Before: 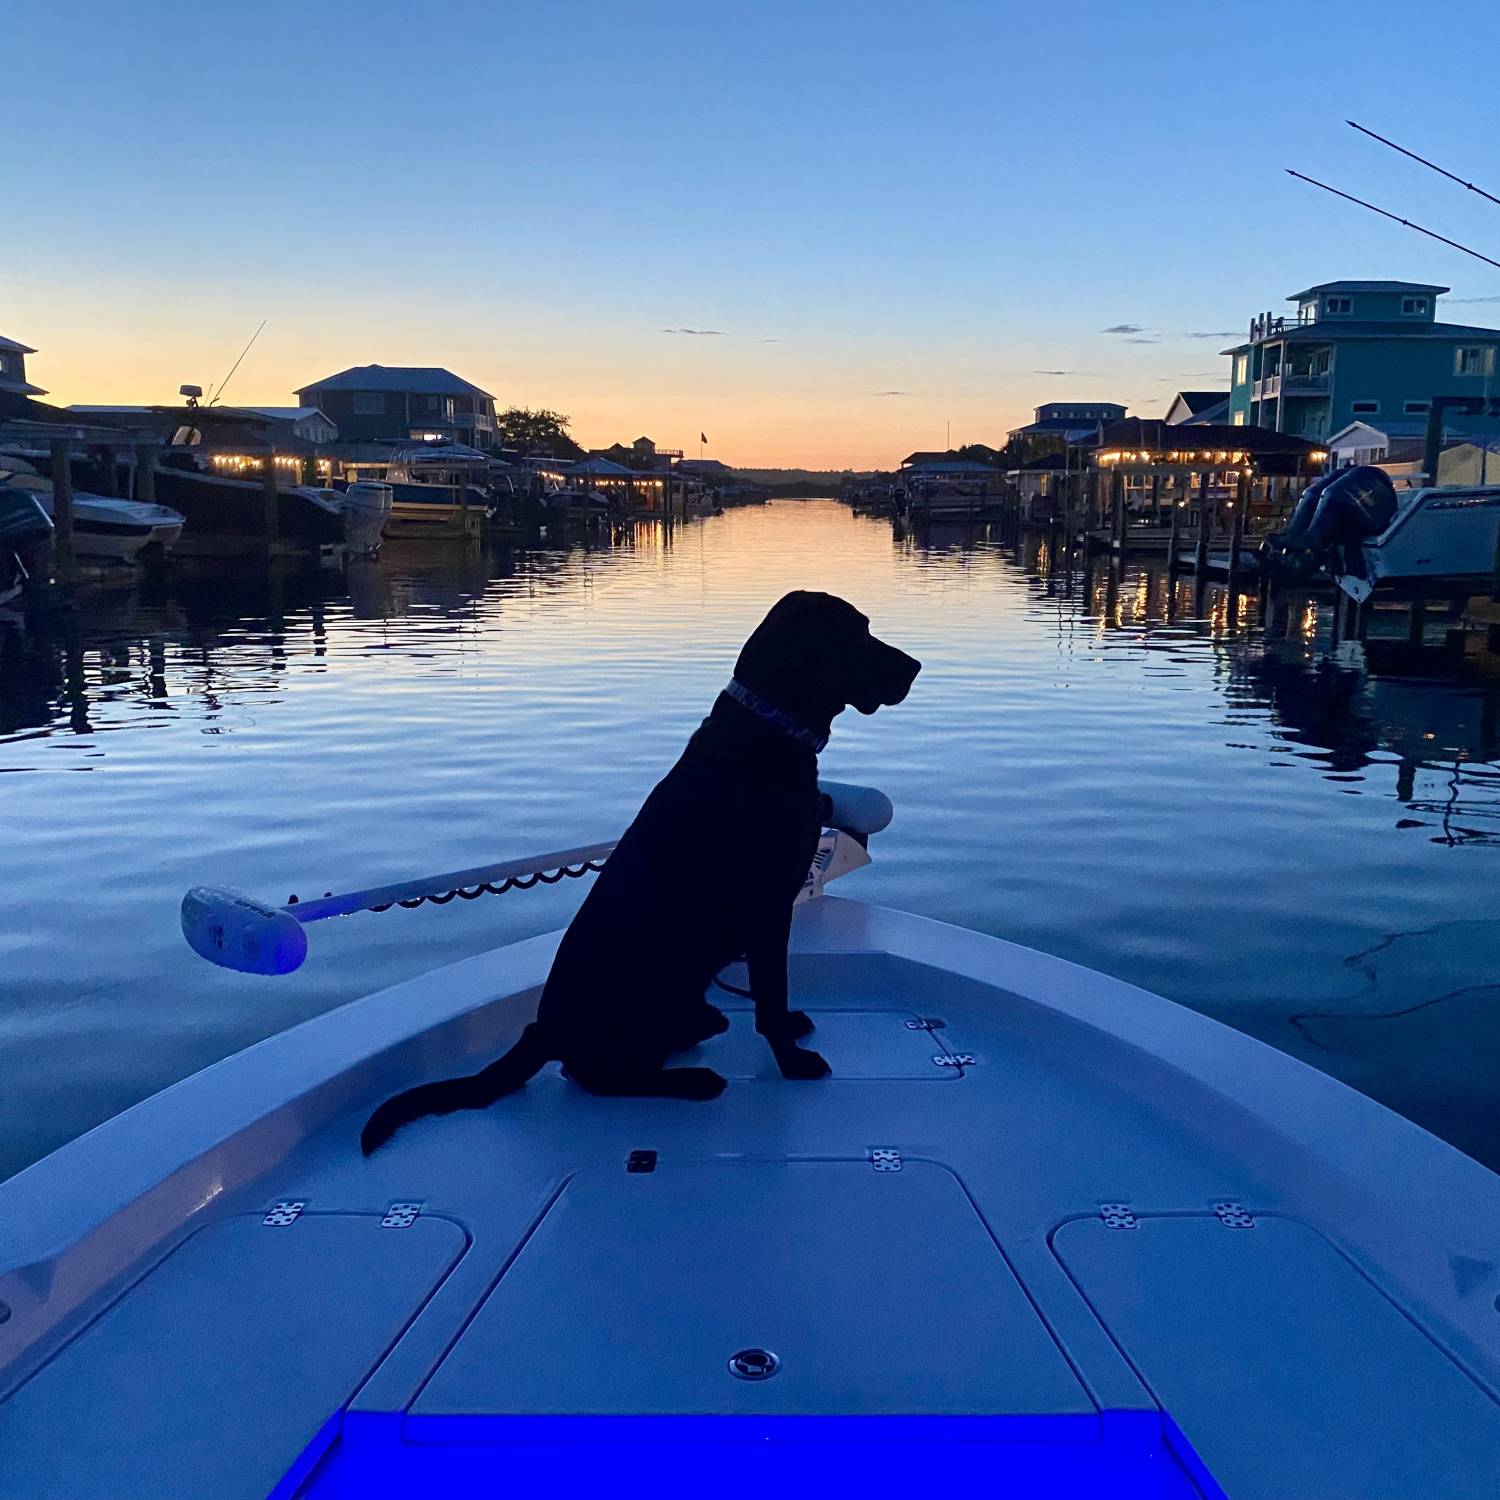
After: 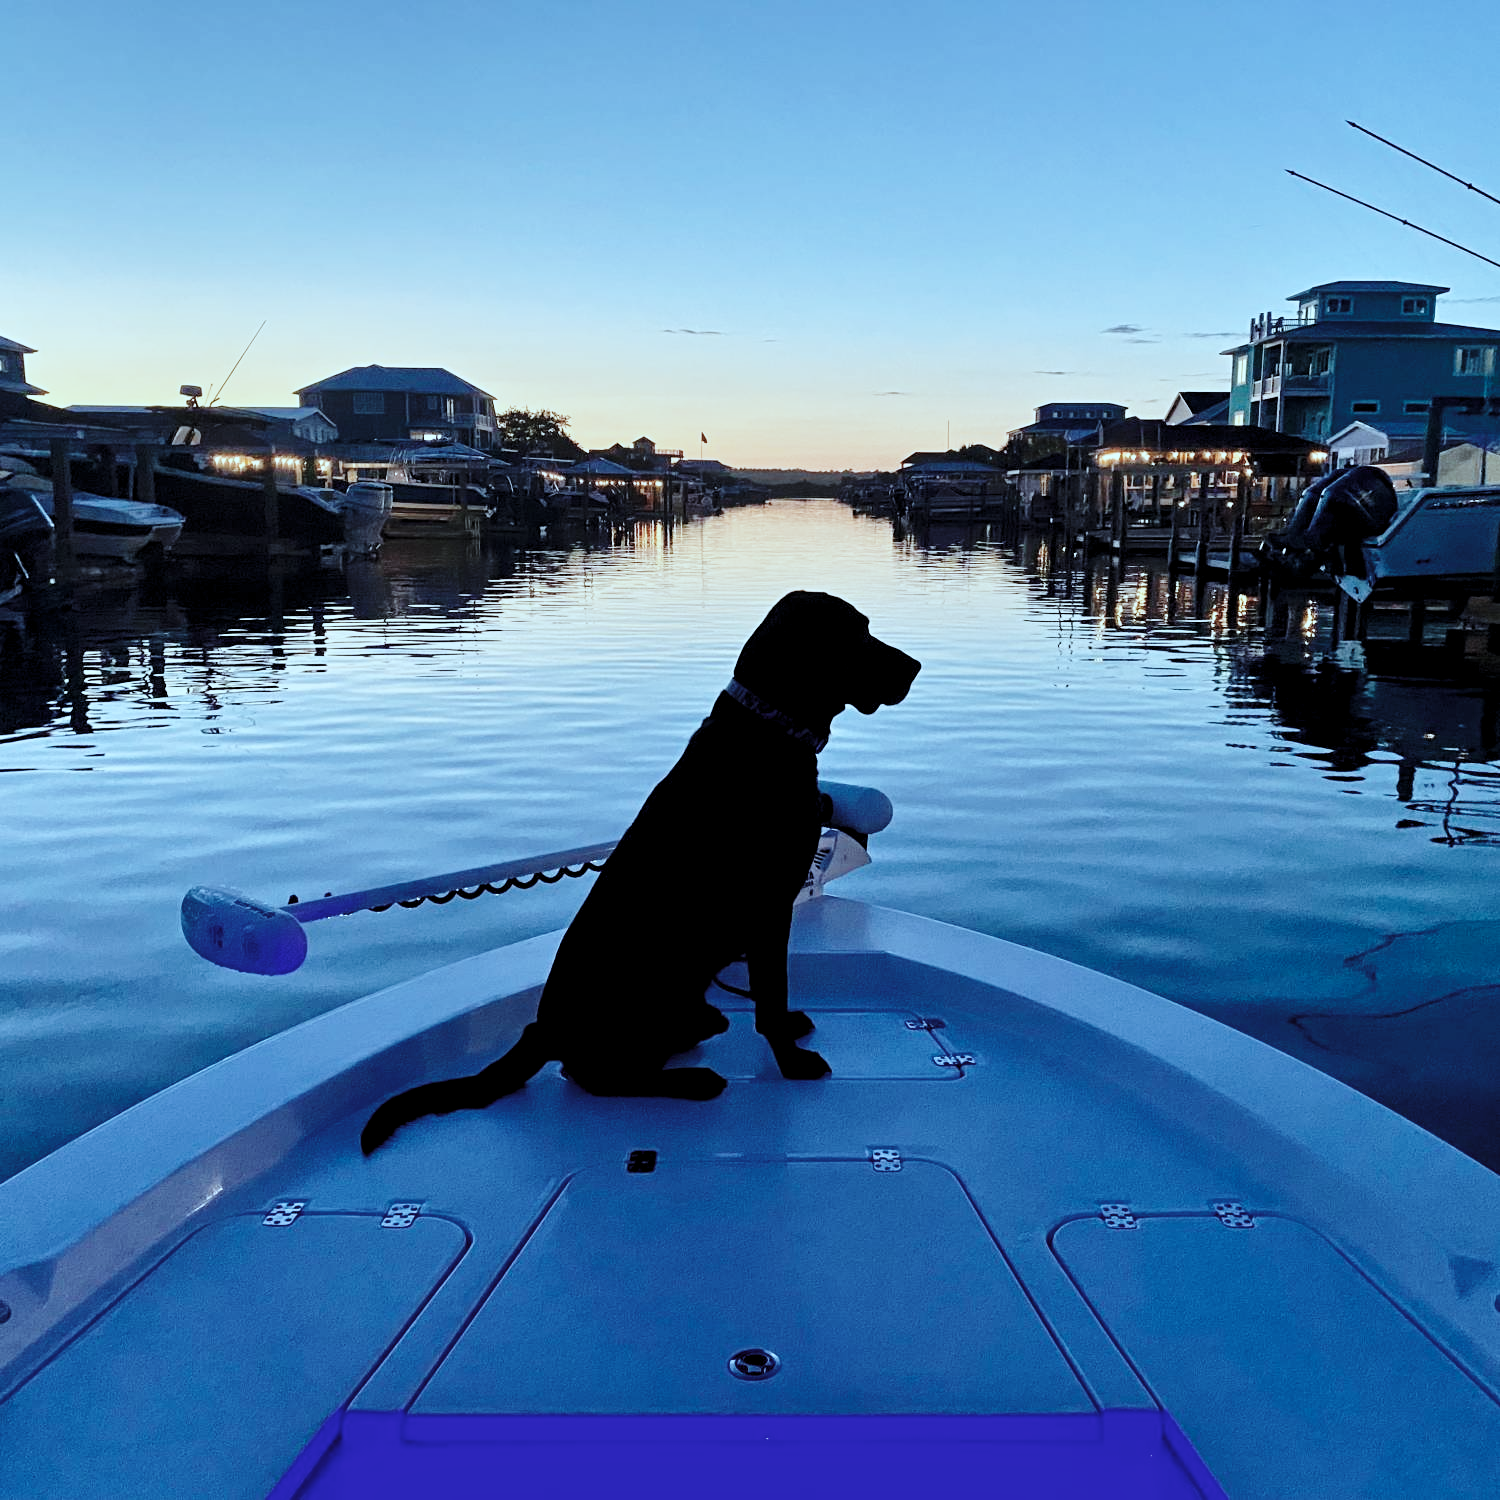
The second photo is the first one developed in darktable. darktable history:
color correction: highlights a* -13.33, highlights b* -17.35, saturation 0.7
levels: gray 59.36%, levels [0.026, 0.507, 0.987]
base curve: curves: ch0 [(0, 0) (0.028, 0.03) (0.121, 0.232) (0.46, 0.748) (0.859, 0.968) (1, 1)], preserve colors none
tone equalizer: -8 EV -0.001 EV, -7 EV 0.004 EV, -6 EV -0.03 EV, -5 EV 0.018 EV, -4 EV -0.02 EV, -3 EV 0.039 EV, -2 EV -0.08 EV, -1 EV -0.317 EV, +0 EV -0.581 EV
